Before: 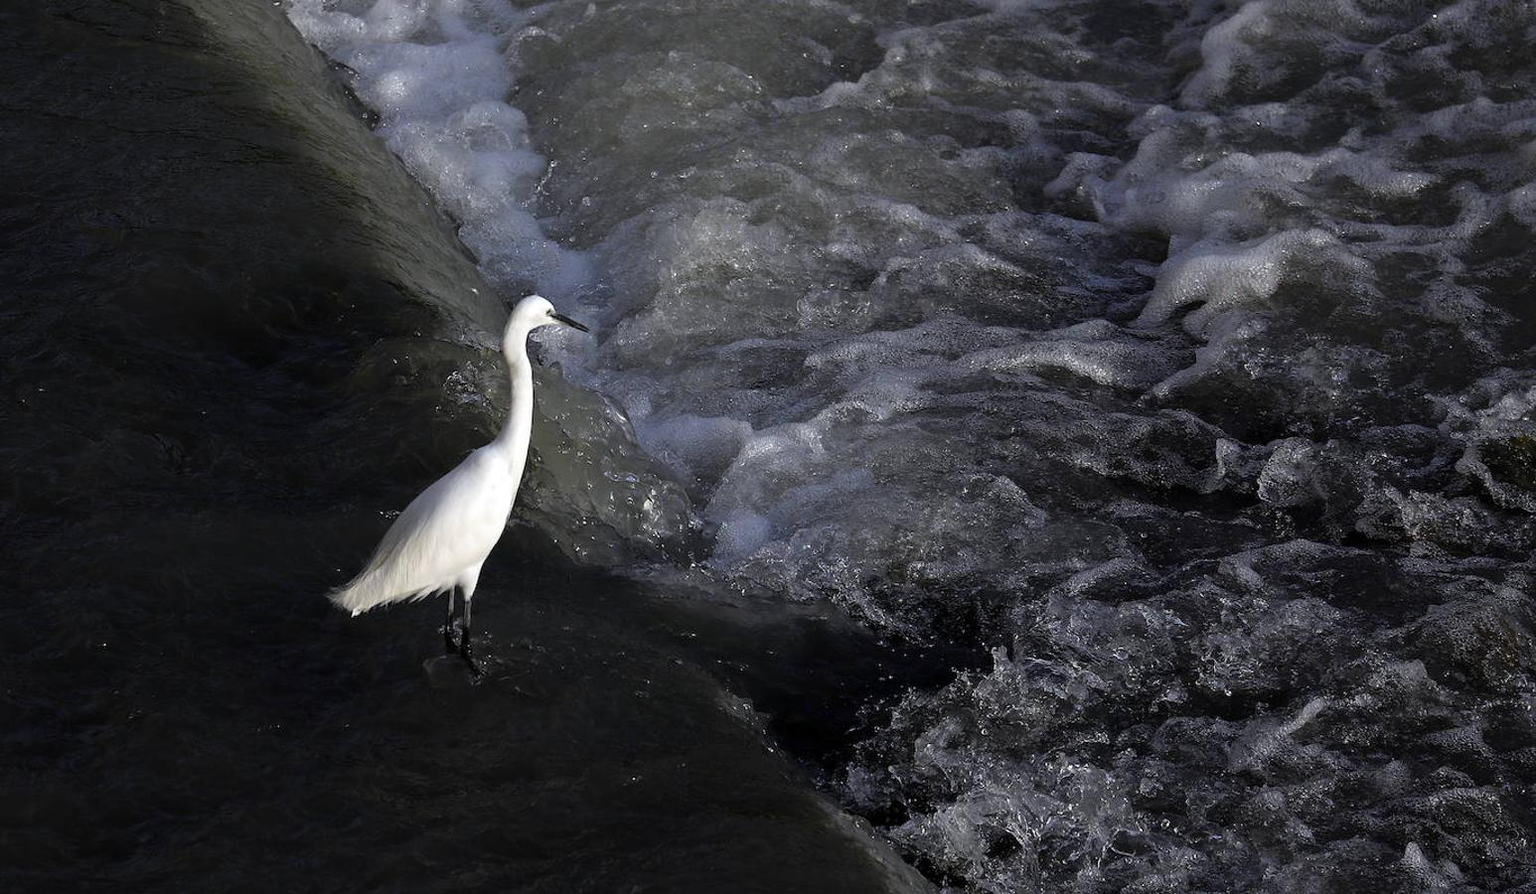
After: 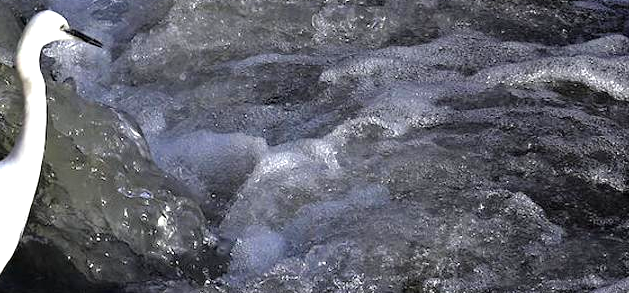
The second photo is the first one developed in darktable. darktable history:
exposure: black level correction 0.001, exposure 0.5 EV, compensate highlight preservation false
tone equalizer: -8 EV -0.39 EV, -7 EV -0.399 EV, -6 EV -0.332 EV, -5 EV -0.251 EV, -3 EV 0.219 EV, -2 EV 0.307 EV, -1 EV 0.382 EV, +0 EV 0.432 EV
crop: left 31.706%, top 31.966%, right 27.597%, bottom 35.45%
haze removal: adaptive false
